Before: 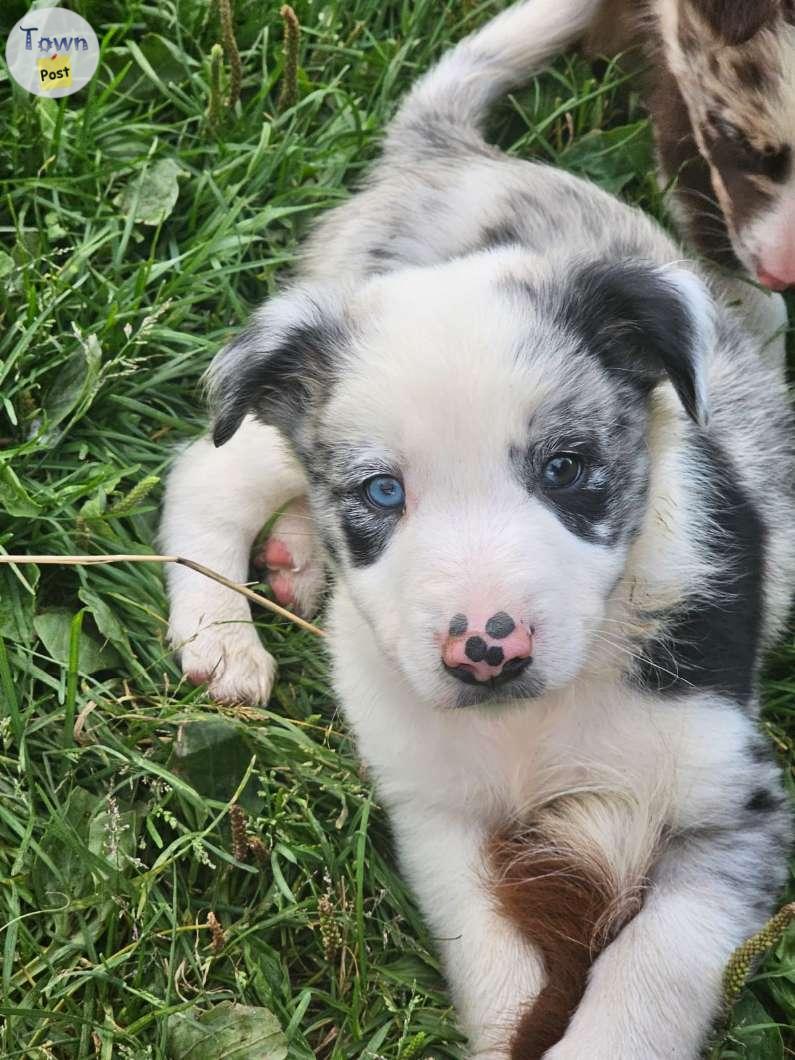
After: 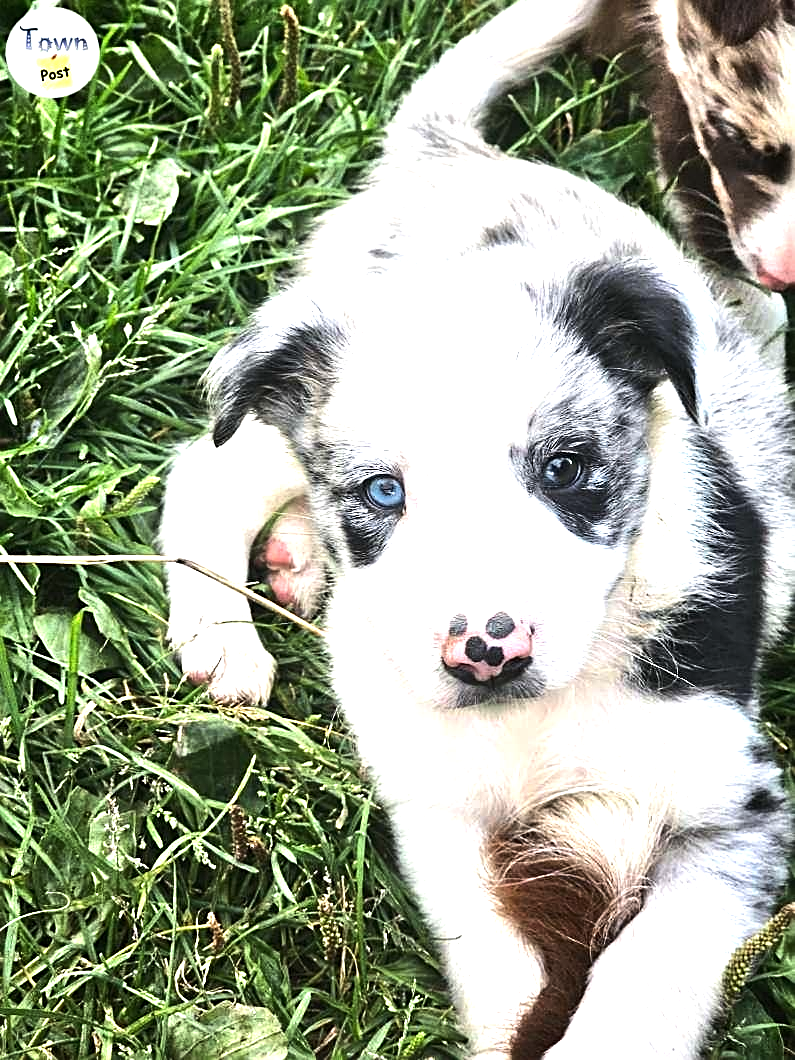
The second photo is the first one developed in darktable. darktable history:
sharpen: on, module defaults
exposure: black level correction 0, exposure 0.5 EV, compensate exposure bias true, compensate highlight preservation false
tone equalizer: -8 EV -1.08 EV, -7 EV -1.01 EV, -6 EV -0.867 EV, -5 EV -0.578 EV, -3 EV 0.578 EV, -2 EV 0.867 EV, -1 EV 1.01 EV, +0 EV 1.08 EV, edges refinement/feathering 500, mask exposure compensation -1.57 EV, preserve details no
